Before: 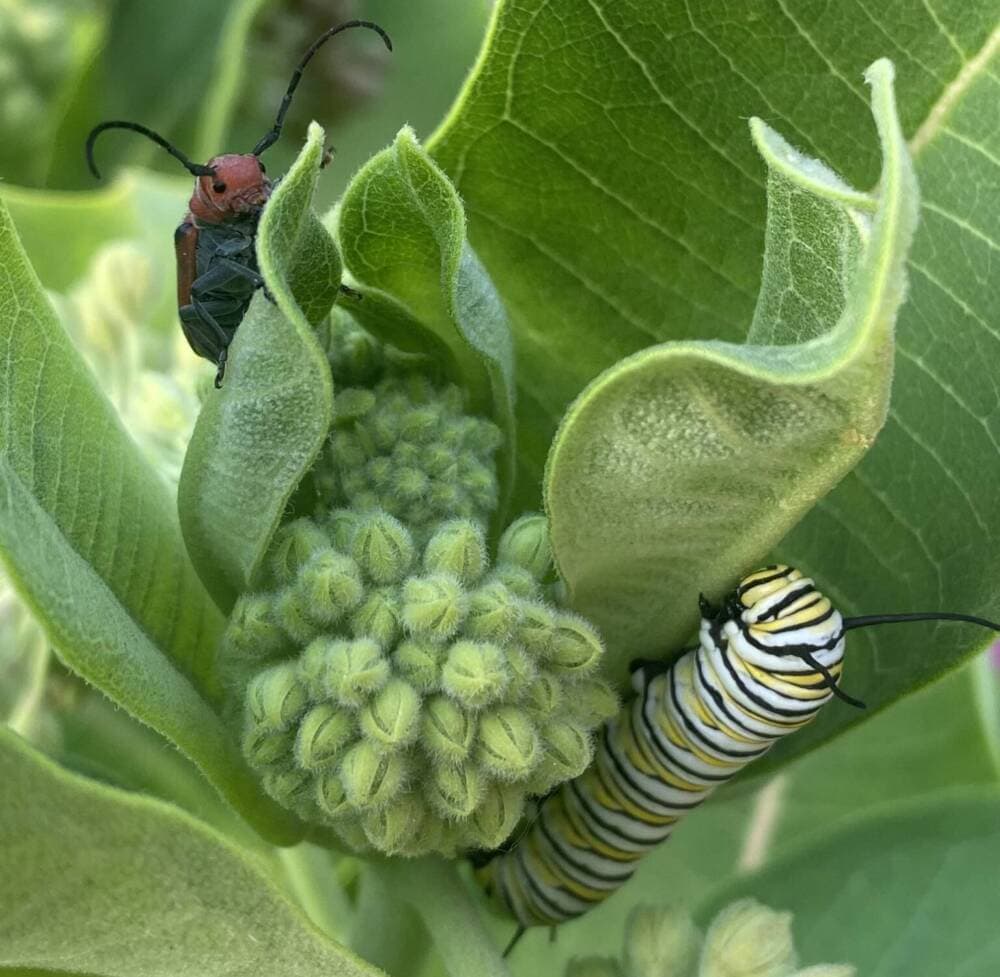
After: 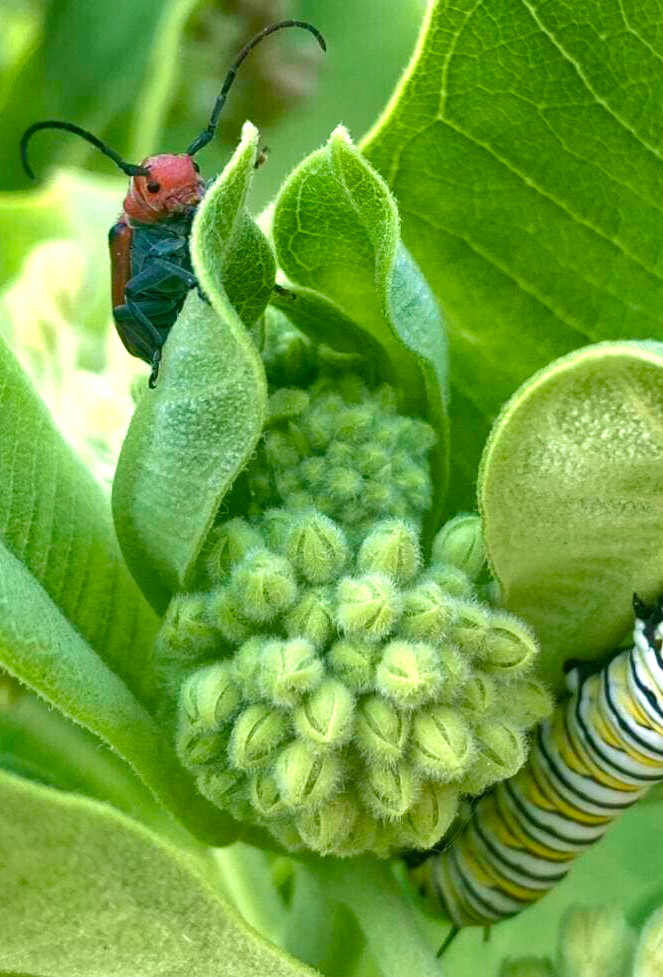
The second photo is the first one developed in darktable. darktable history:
base curve: preserve colors none
crop and rotate: left 6.606%, right 26.998%
tone equalizer: edges refinement/feathering 500, mask exposure compensation -1.57 EV, preserve details no
shadows and highlights: soften with gaussian
exposure: black level correction 0, exposure 0.702 EV, compensate highlight preservation false
velvia: on, module defaults
color balance rgb: power › hue 325.4°, perceptual saturation grading › global saturation 20%, perceptual saturation grading › highlights -24.914%, perceptual saturation grading › shadows 25.91%, perceptual brilliance grading › mid-tones 9.049%, perceptual brilliance grading › shadows 14.674%
